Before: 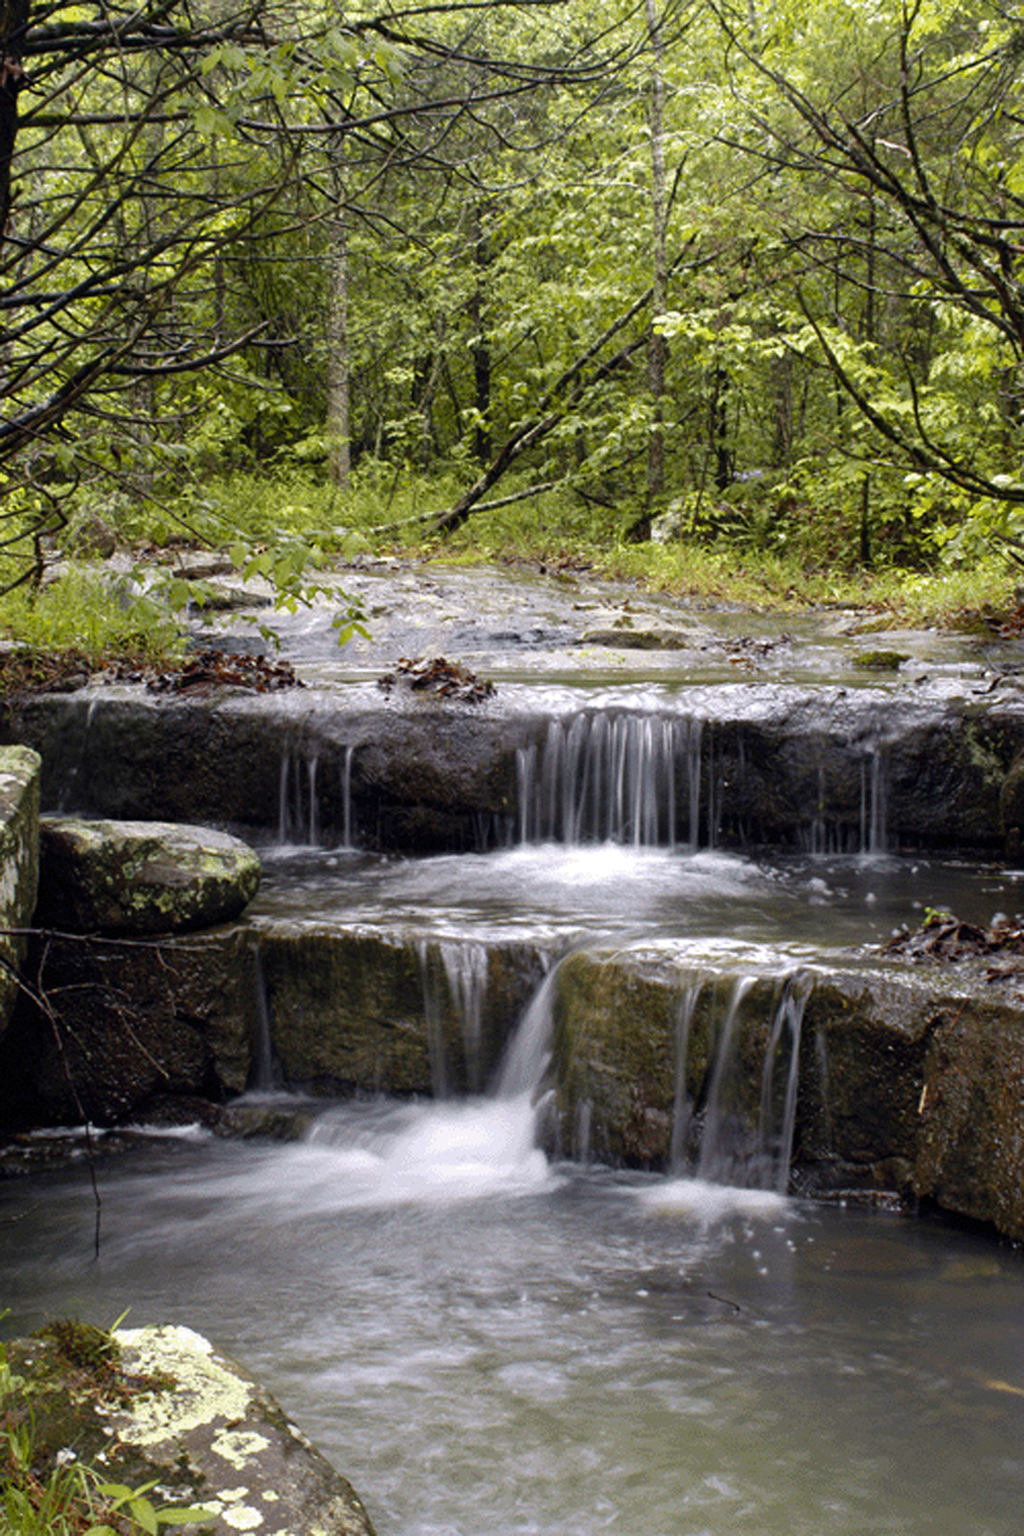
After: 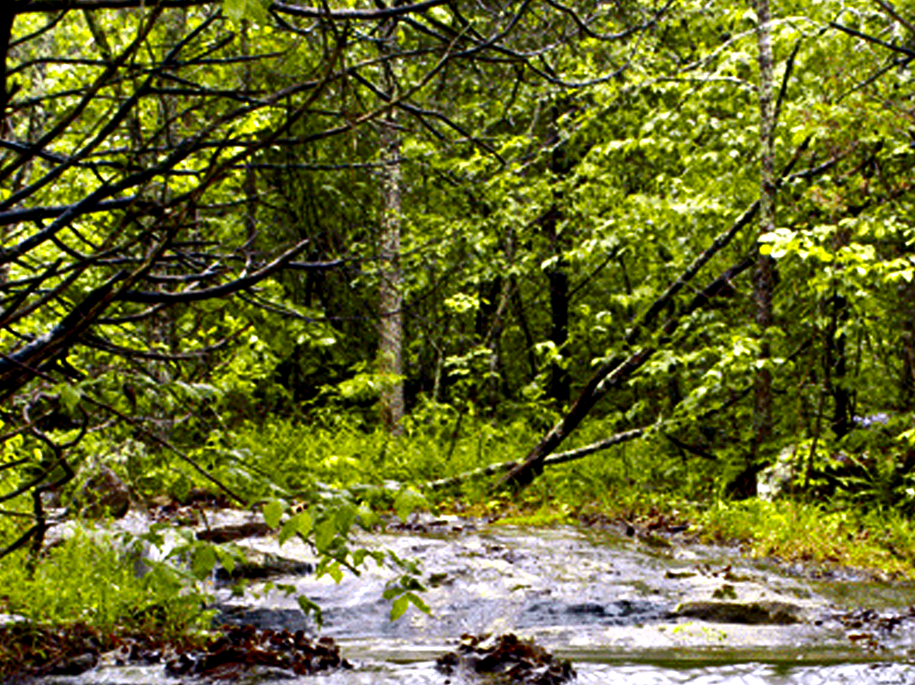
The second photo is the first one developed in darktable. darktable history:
contrast equalizer: octaves 7, y [[0.6 ×6], [0.55 ×6], [0 ×6], [0 ×6], [0 ×6]]
contrast brightness saturation: contrast 0.12, brightness -0.12, saturation 0.2
color balance rgb: linear chroma grading › global chroma 8.33%, perceptual saturation grading › global saturation 18.52%, global vibrance 7.87%
crop: left 0.579%, top 7.627%, right 23.167%, bottom 54.275%
